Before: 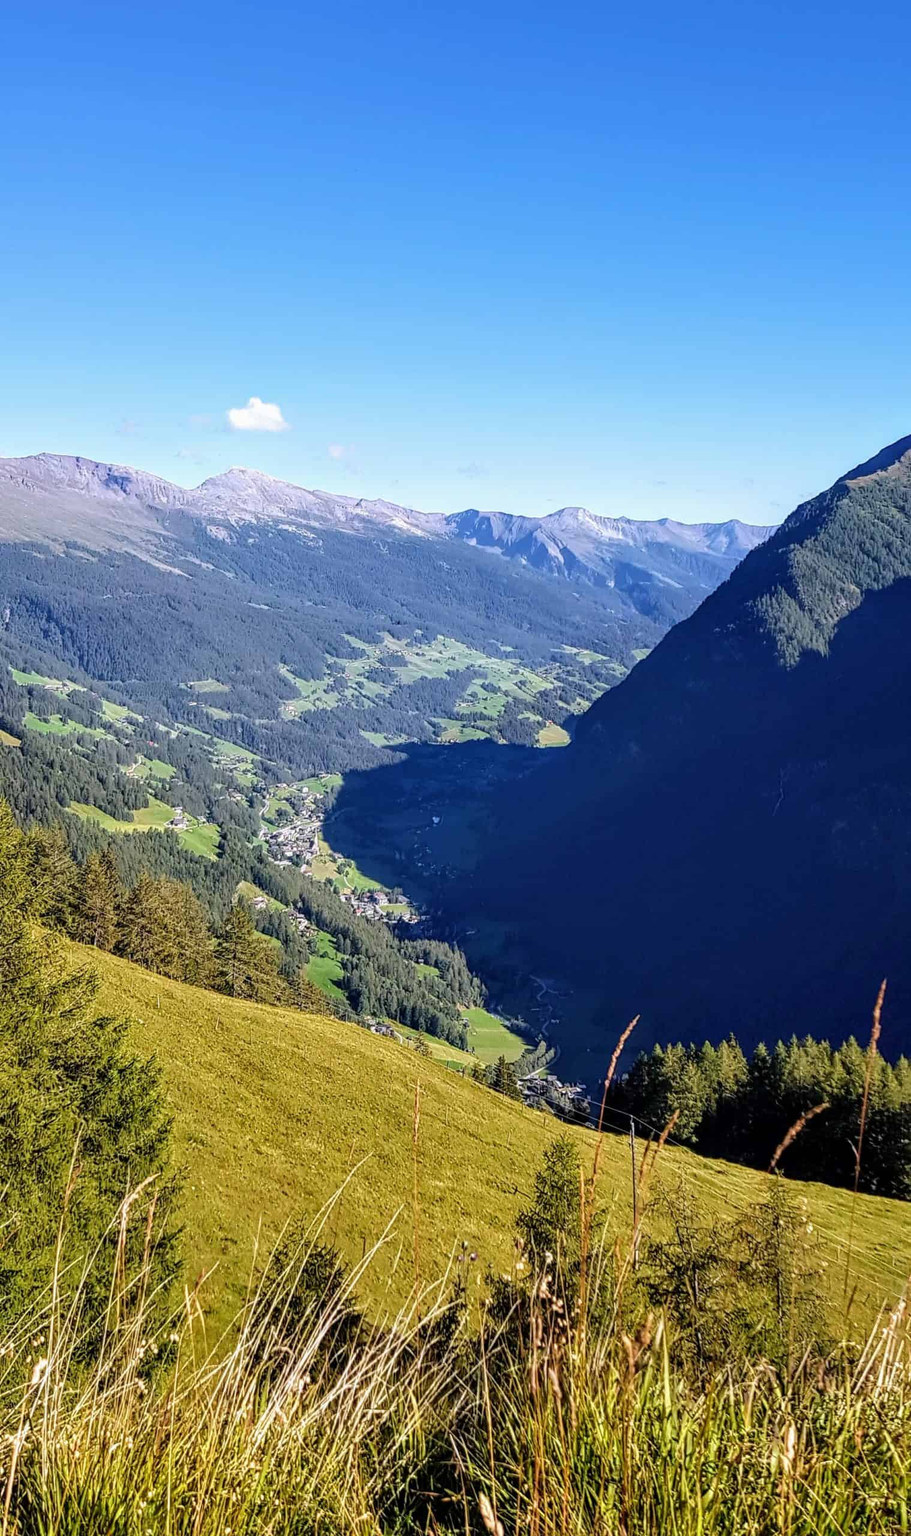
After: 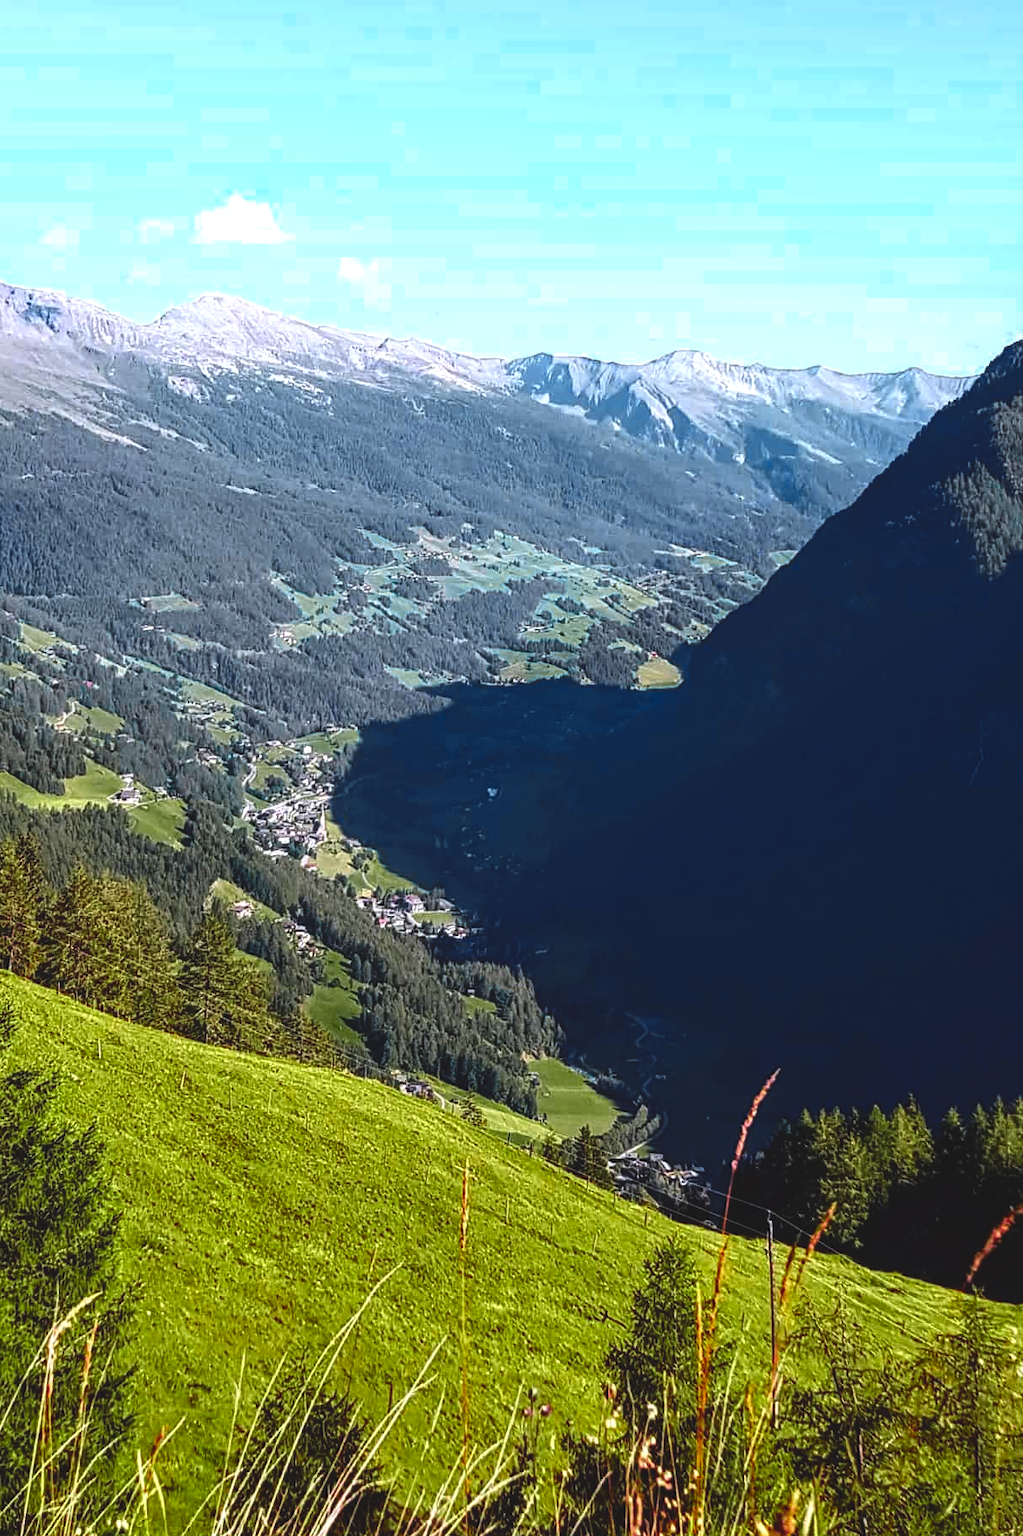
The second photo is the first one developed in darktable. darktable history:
color zones: curves: ch0 [(0, 0.533) (0.126, 0.533) (0.234, 0.533) (0.368, 0.357) (0.5, 0.5) (0.625, 0.5) (0.74, 0.637) (0.875, 0.5)]; ch1 [(0.004, 0.708) (0.129, 0.662) (0.25, 0.5) (0.375, 0.331) (0.496, 0.396) (0.625, 0.649) (0.739, 0.26) (0.875, 0.5) (1, 0.478)]; ch2 [(0, 0.409) (0.132, 0.403) (0.236, 0.558) (0.379, 0.448) (0.5, 0.5) (0.625, 0.5) (0.691, 0.39) (0.875, 0.5)]
crop: left 9.712%, top 16.928%, right 10.845%, bottom 12.332%
contrast brightness saturation: contrast 0.1, brightness -0.26, saturation 0.14
shadows and highlights: shadows -24.28, highlights 49.77, soften with gaussian
color balance: lift [1, 1, 0.999, 1.001], gamma [1, 1.003, 1.005, 0.995], gain [1, 0.992, 0.988, 1.012], contrast 5%, output saturation 110%
exposure: black level correction -0.041, exposure 0.064 EV, compensate highlight preservation false
